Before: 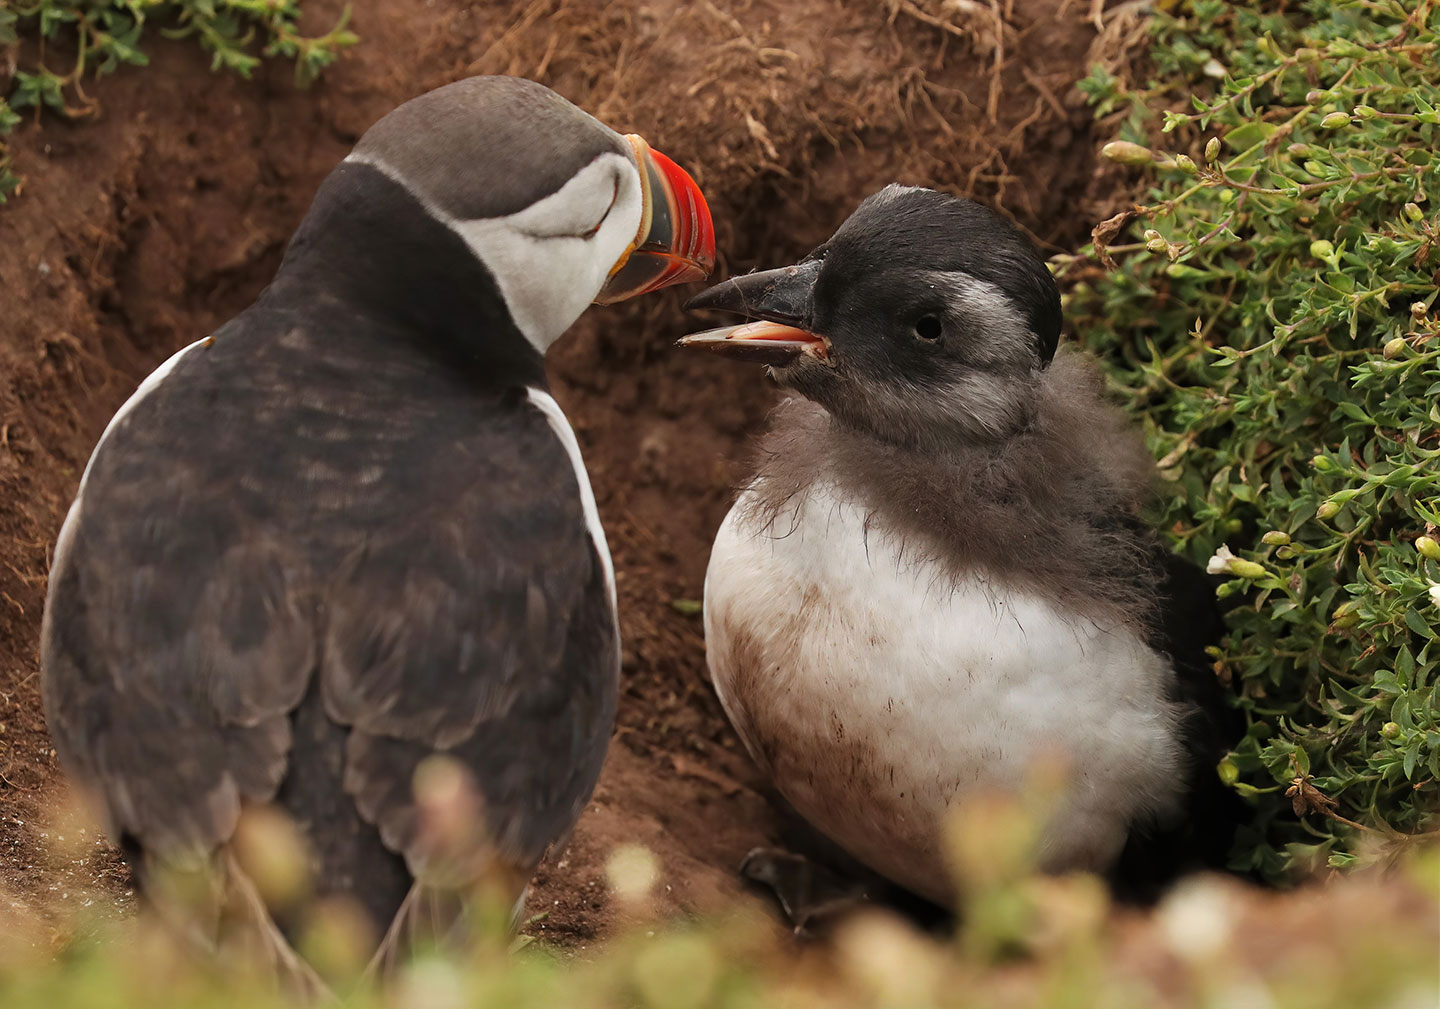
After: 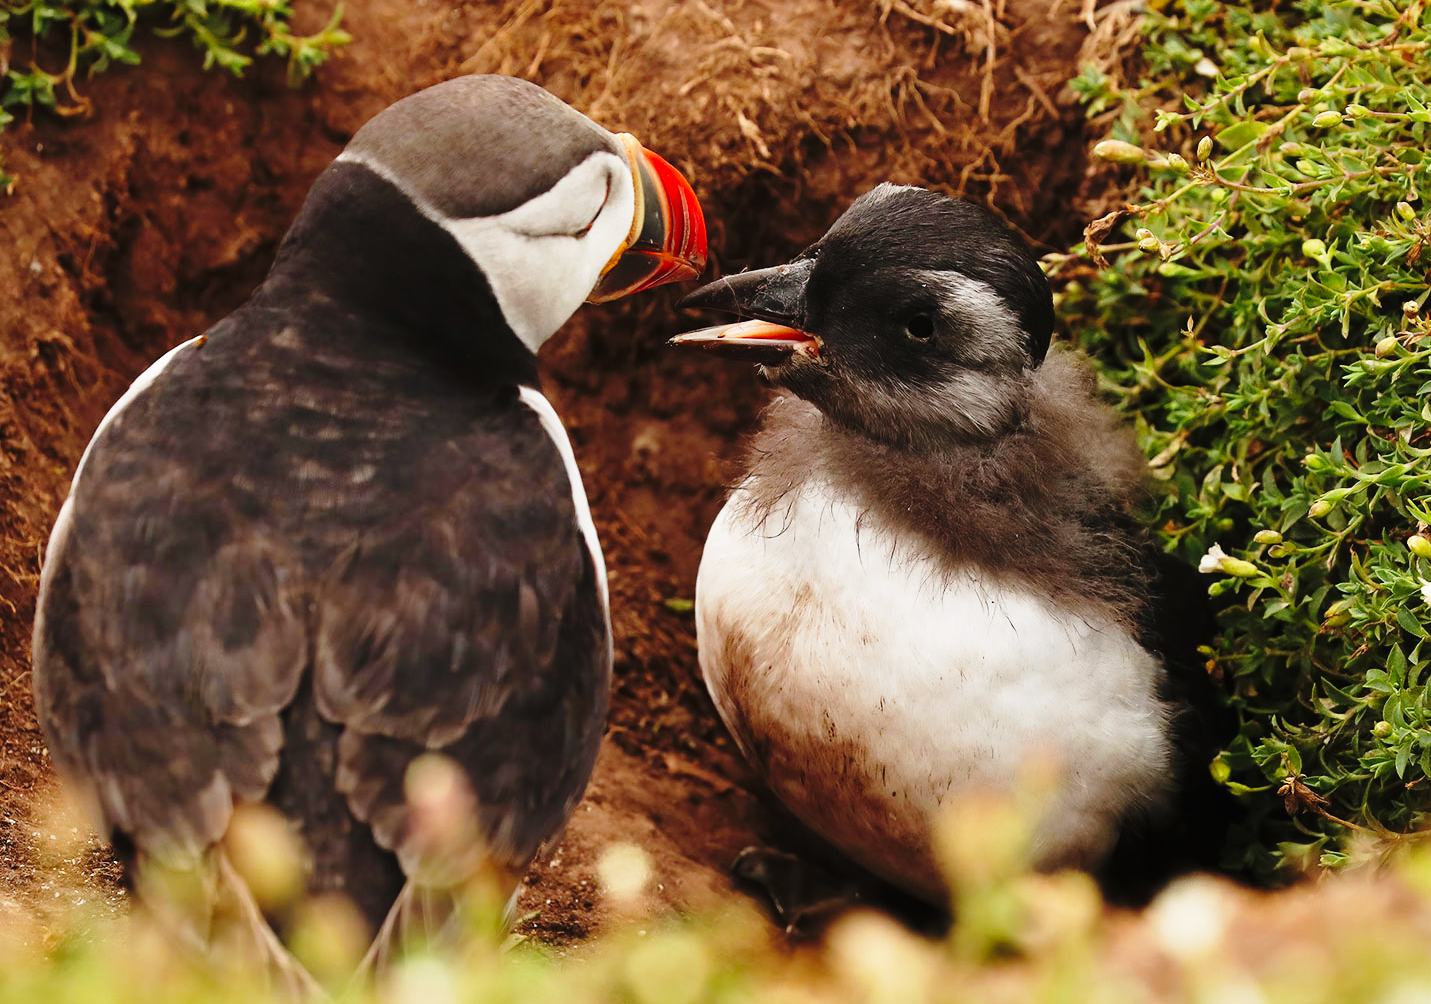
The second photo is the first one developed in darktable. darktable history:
base curve: curves: ch0 [(0, 0) (0.04, 0.03) (0.133, 0.232) (0.448, 0.748) (0.843, 0.968) (1, 1)], preserve colors none
crop and rotate: left 0.614%, top 0.179%, bottom 0.309%
exposure: compensate highlight preservation false
contrast equalizer: octaves 7, y [[0.6 ×6], [0.55 ×6], [0 ×6], [0 ×6], [0 ×6]], mix -0.2
